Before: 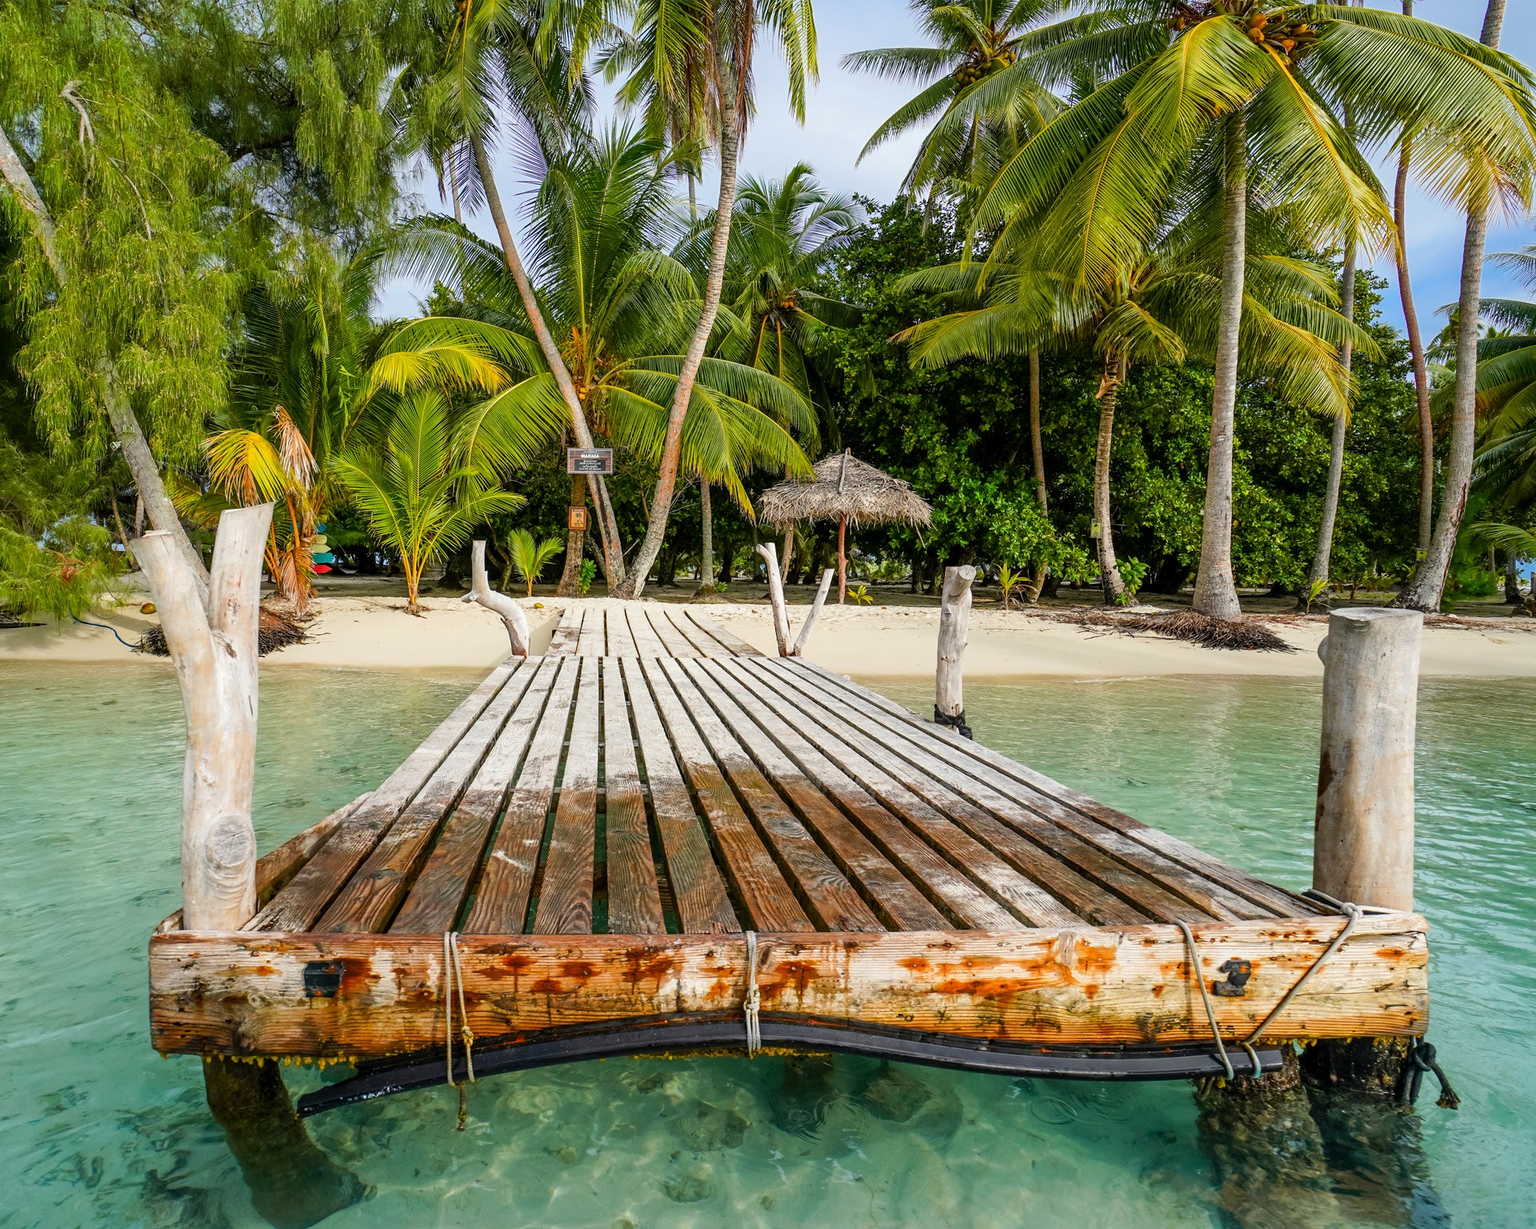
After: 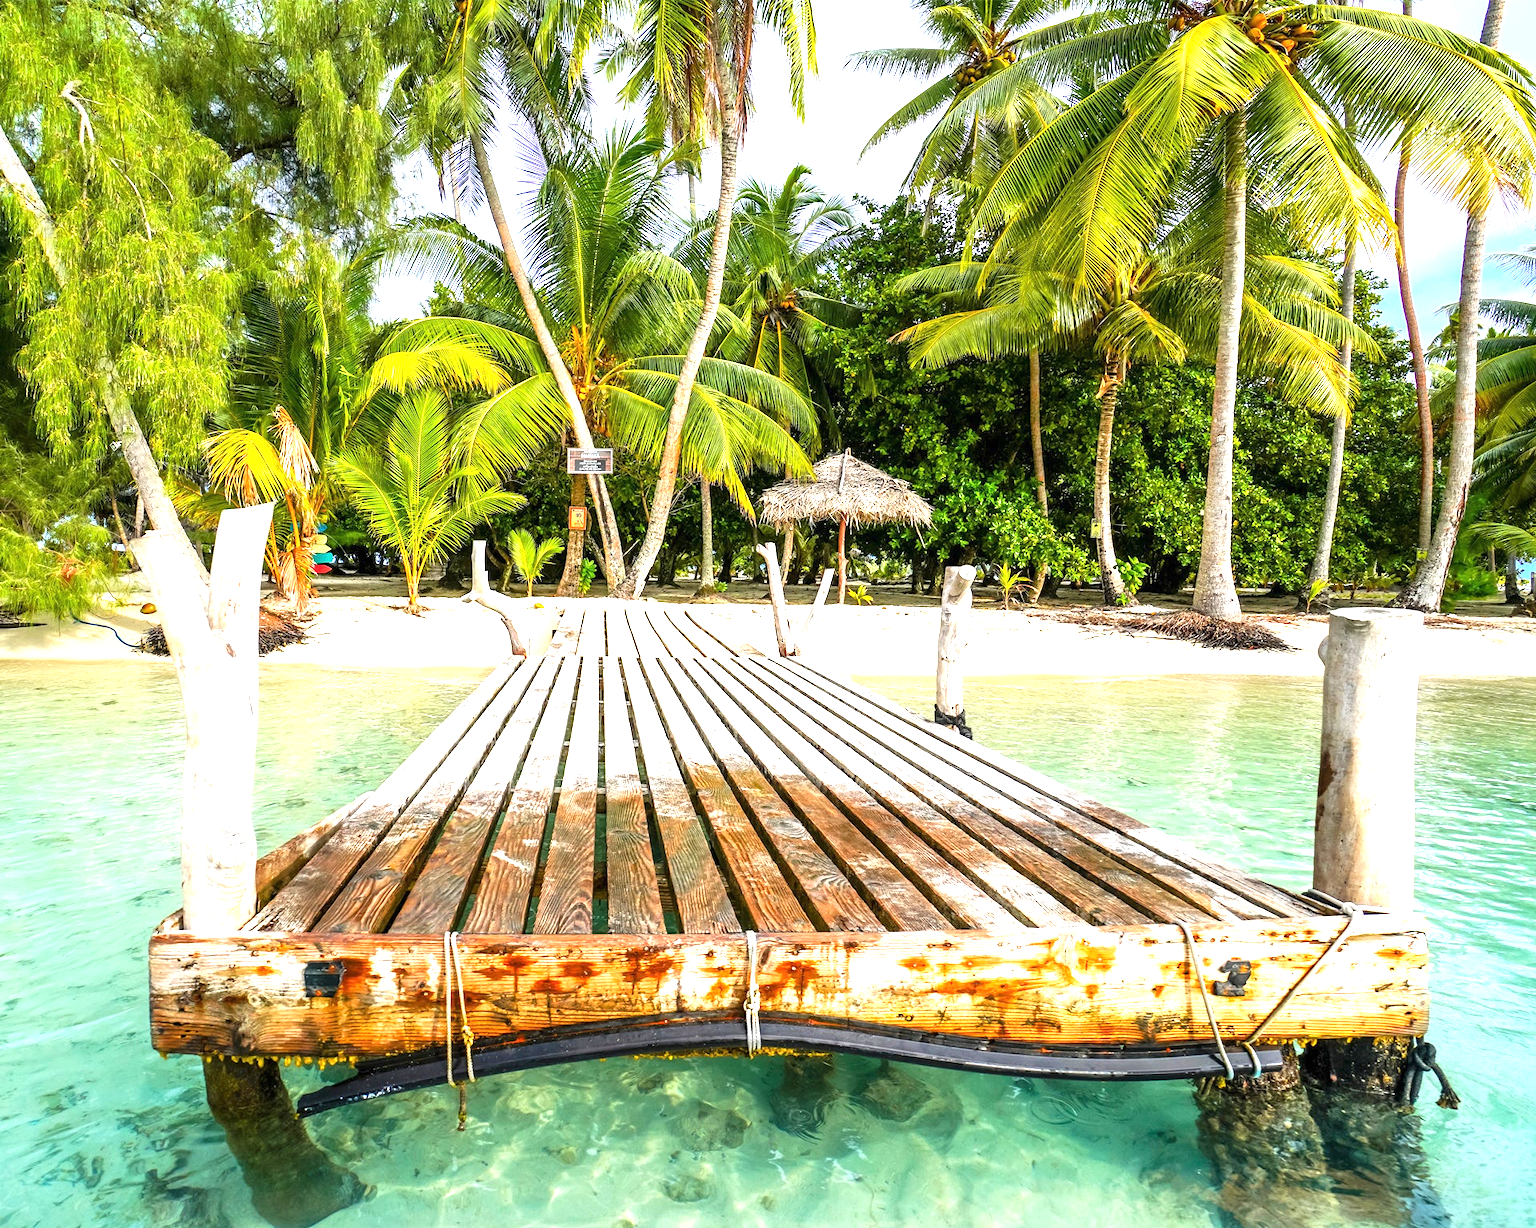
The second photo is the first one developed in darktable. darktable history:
exposure: black level correction 0, exposure 1.483 EV, compensate exposure bias true, compensate highlight preservation false
